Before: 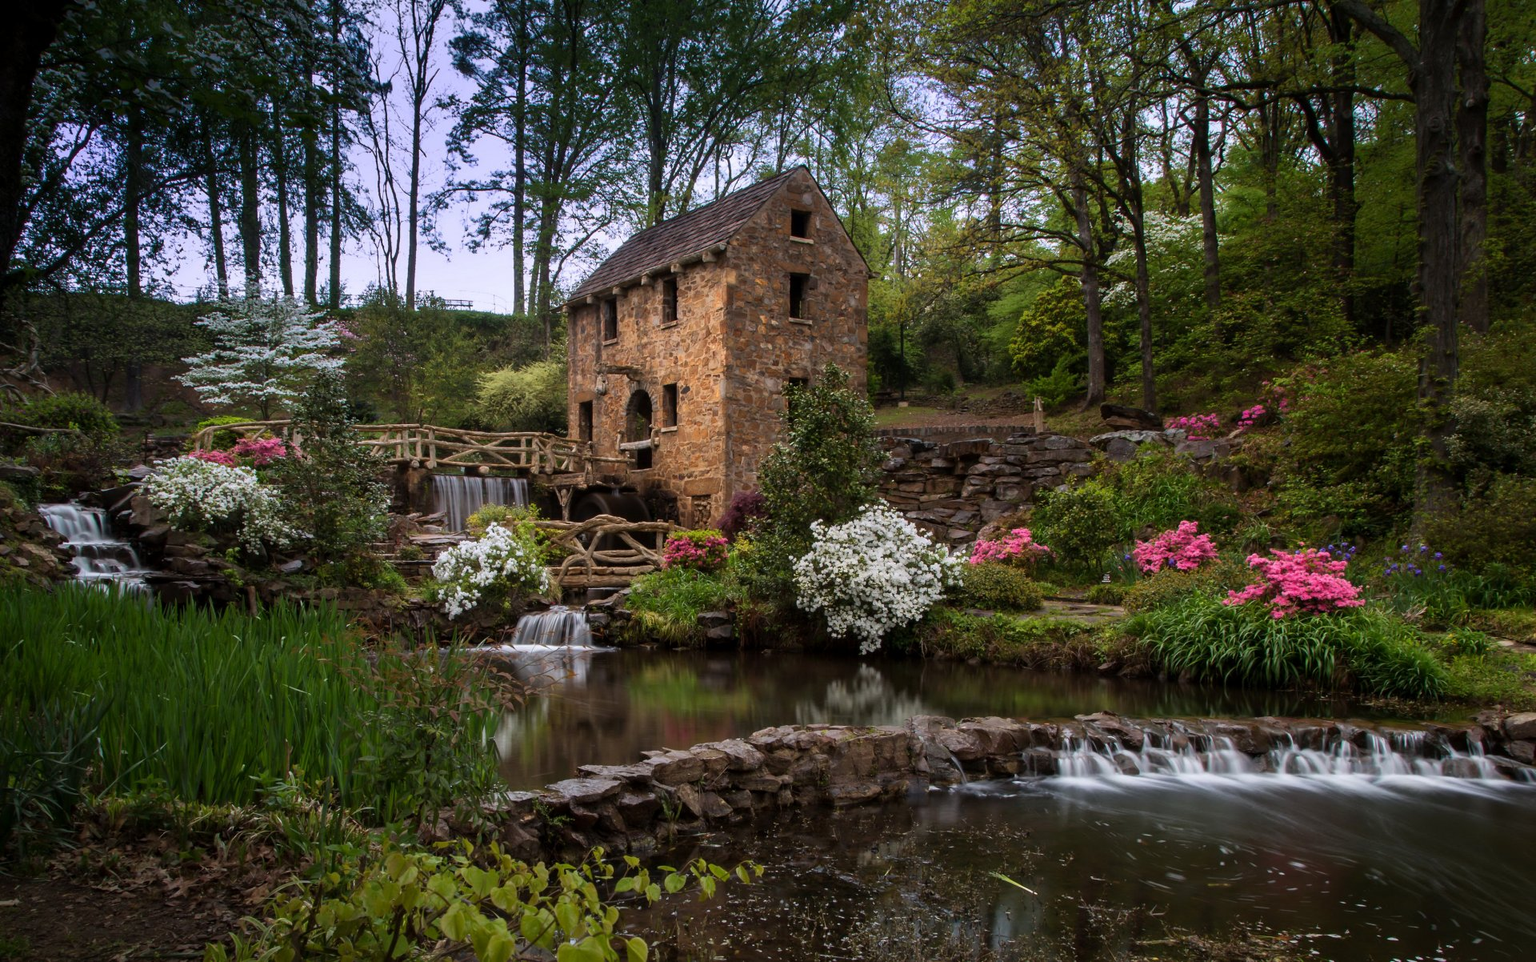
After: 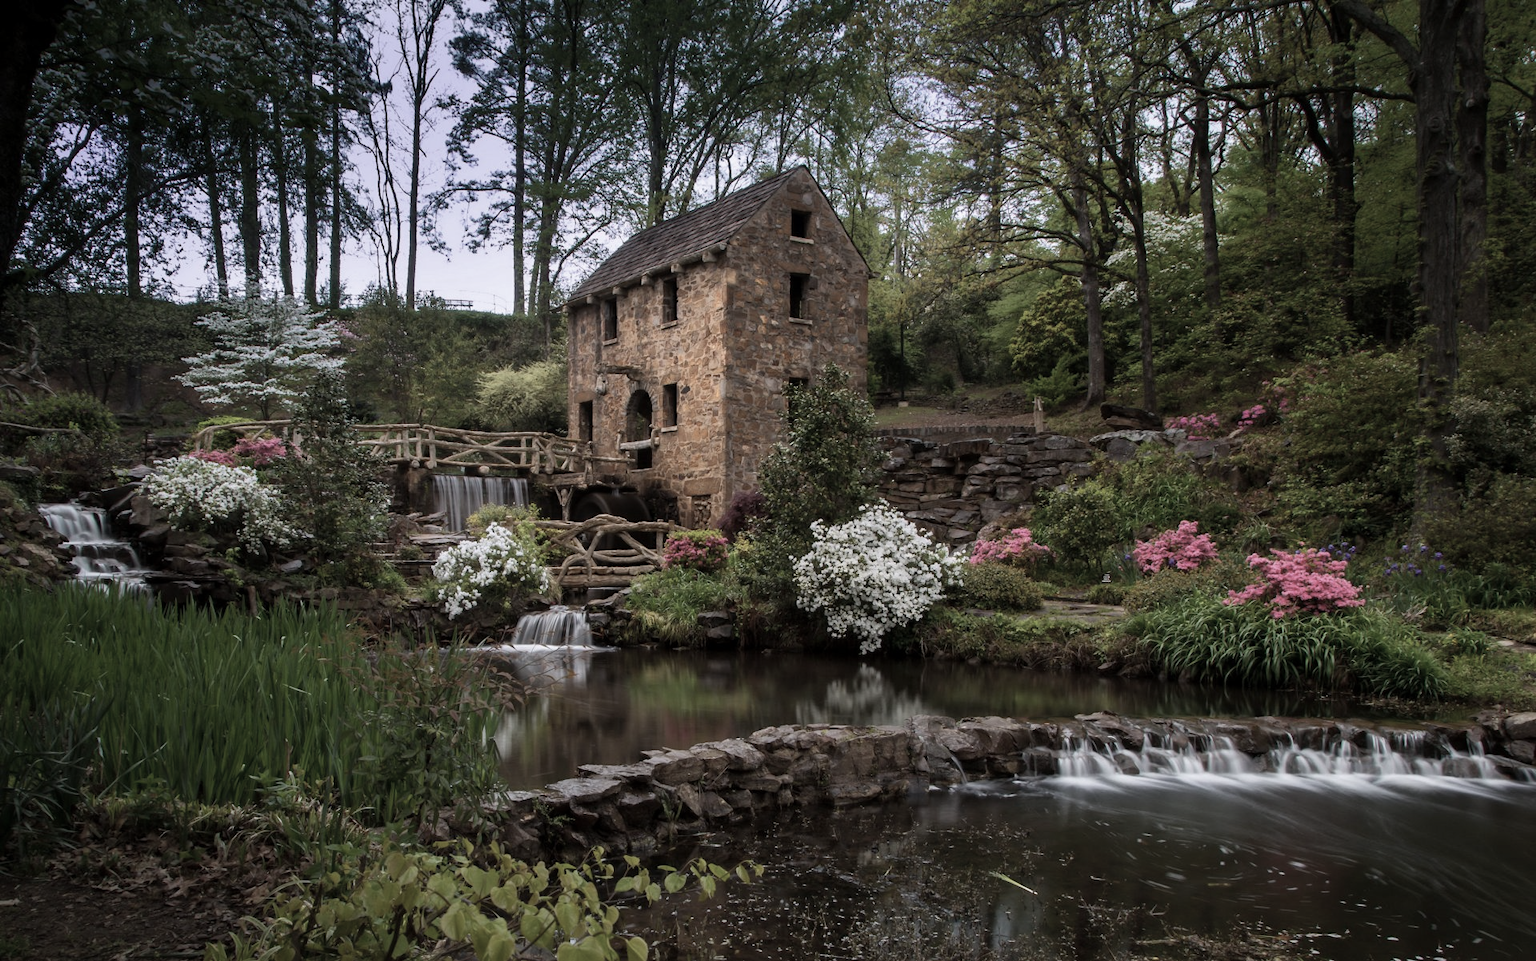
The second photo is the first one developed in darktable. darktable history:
color correction: highlights b* -0.057, saturation 0.526
